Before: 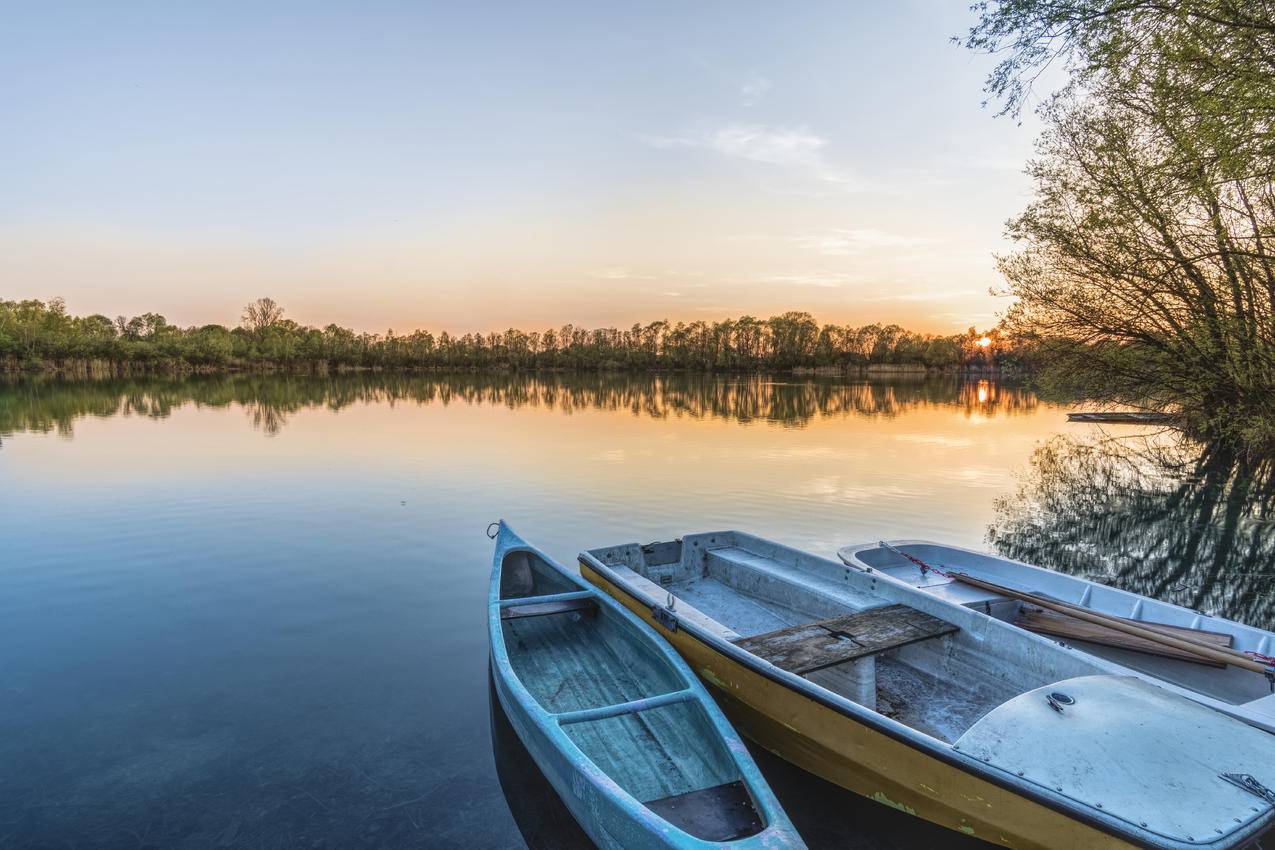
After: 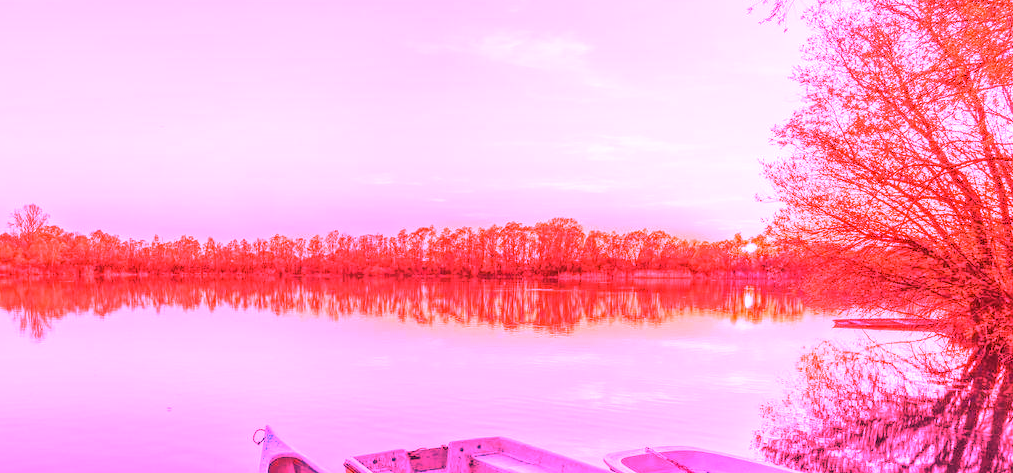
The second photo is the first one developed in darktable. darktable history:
white balance: red 4.26, blue 1.802
crop: left 18.38%, top 11.092%, right 2.134%, bottom 33.217%
